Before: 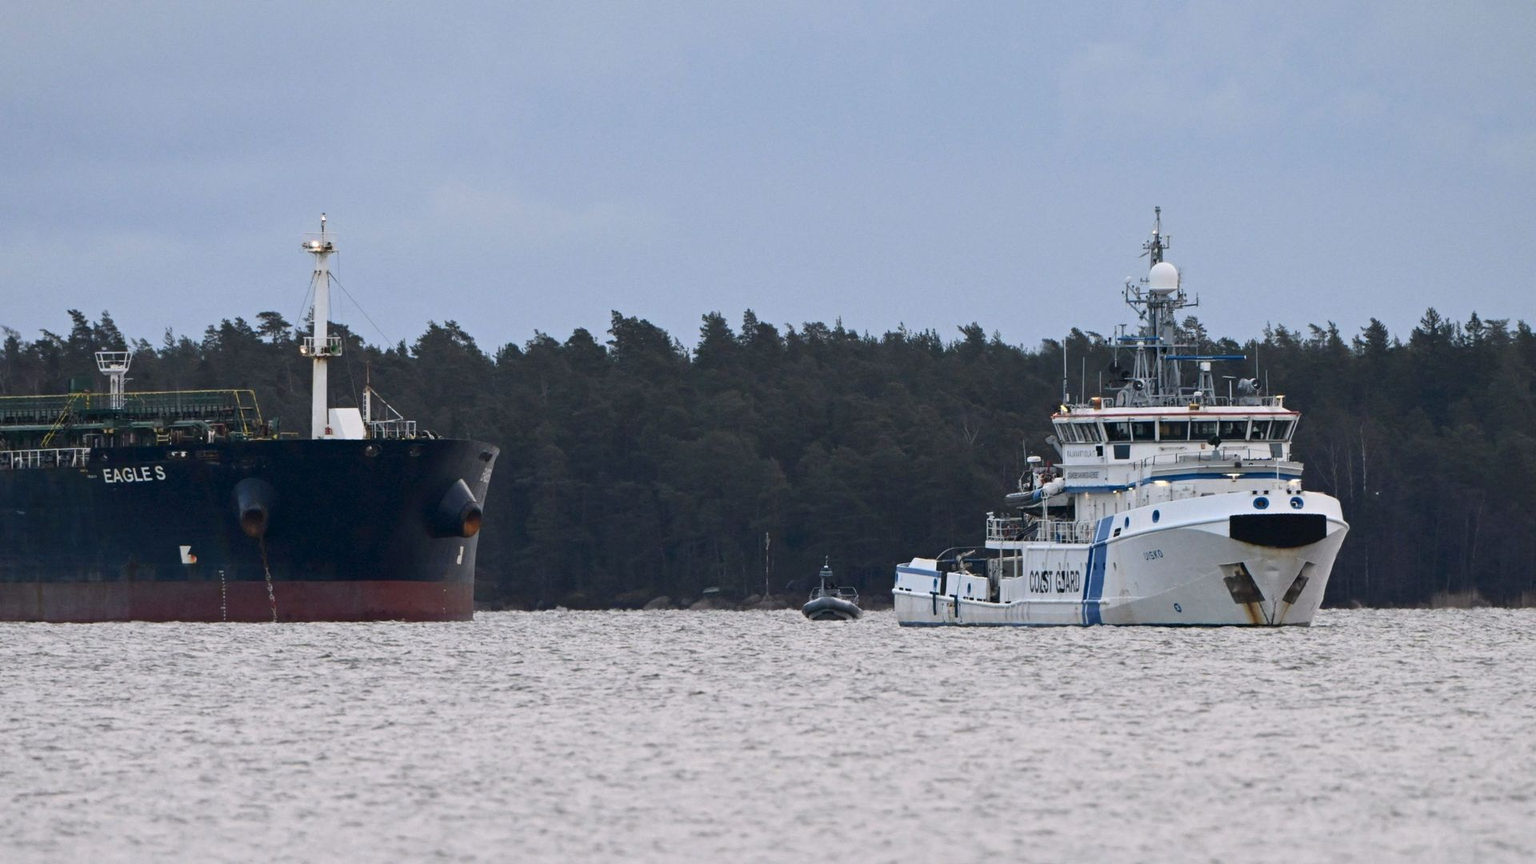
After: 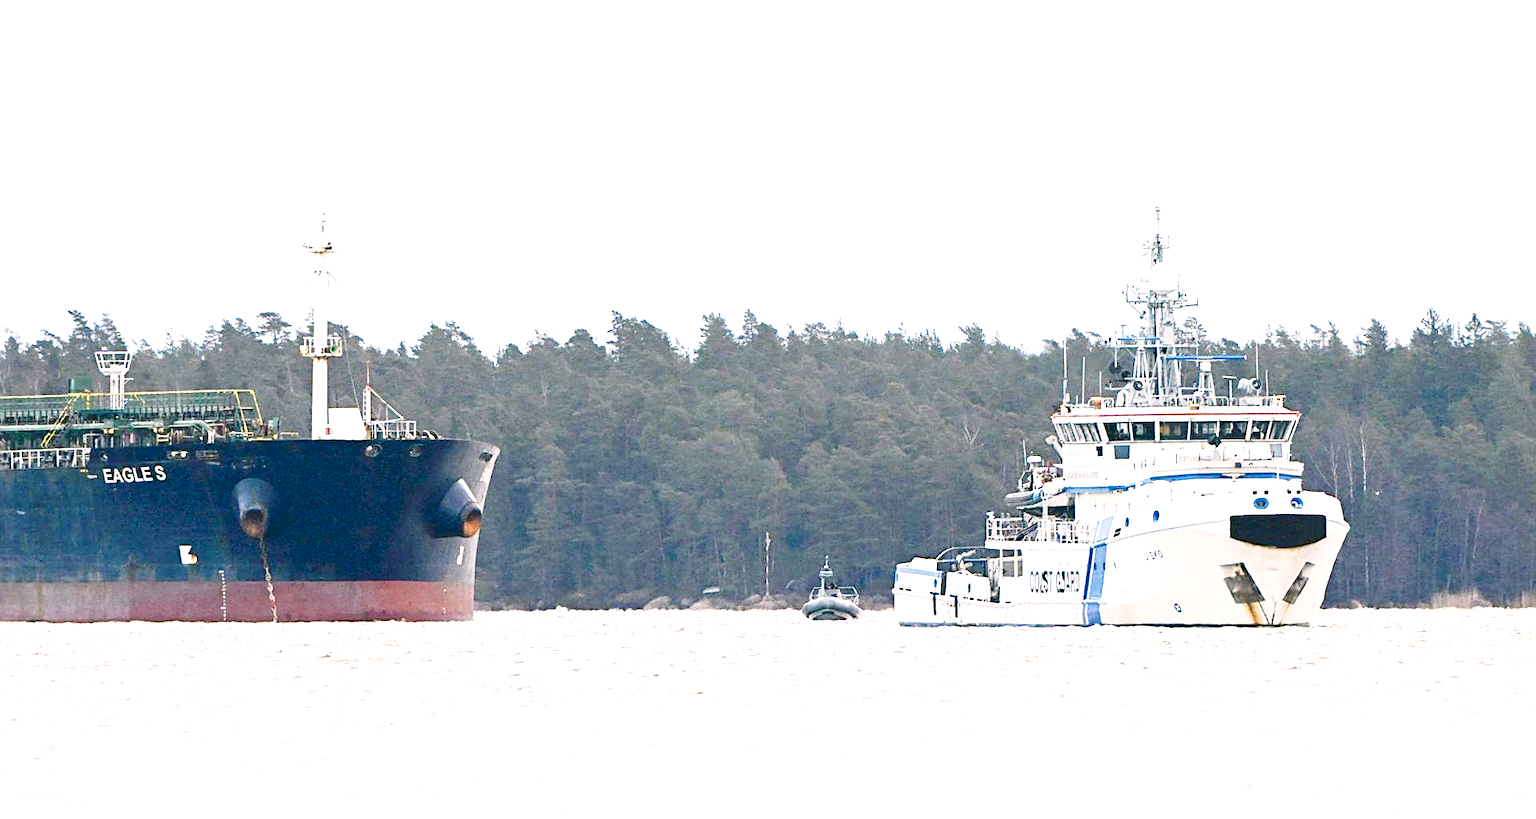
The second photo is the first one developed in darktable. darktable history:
sharpen: on, module defaults
crop and rotate: top 0.012%, bottom 5.127%
exposure: black level correction 0, exposure 1.967 EV, compensate exposure bias true, compensate highlight preservation false
base curve: curves: ch0 [(0, 0) (0.028, 0.03) (0.121, 0.232) (0.46, 0.748) (0.859, 0.968) (1, 1)], preserve colors none
color correction: highlights a* 4.45, highlights b* 4.97, shadows a* -7.22, shadows b* 4.66
